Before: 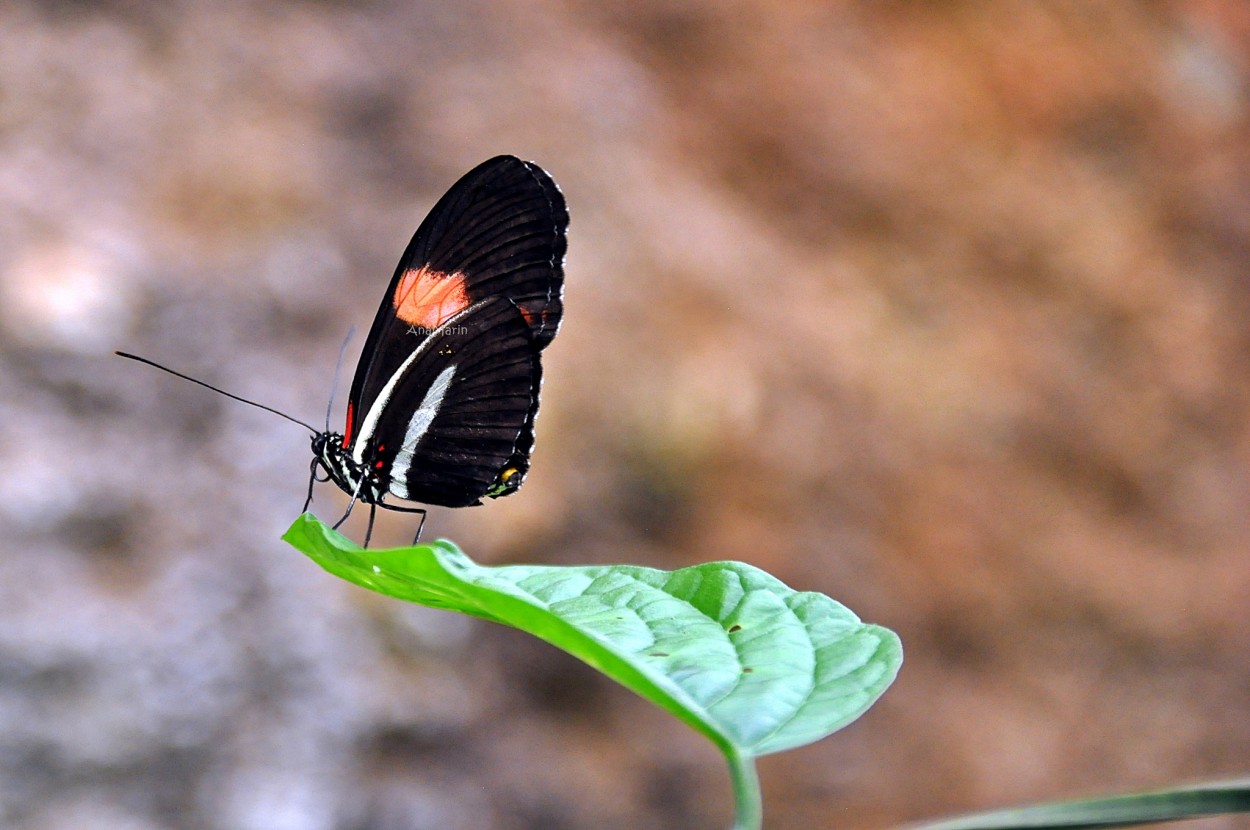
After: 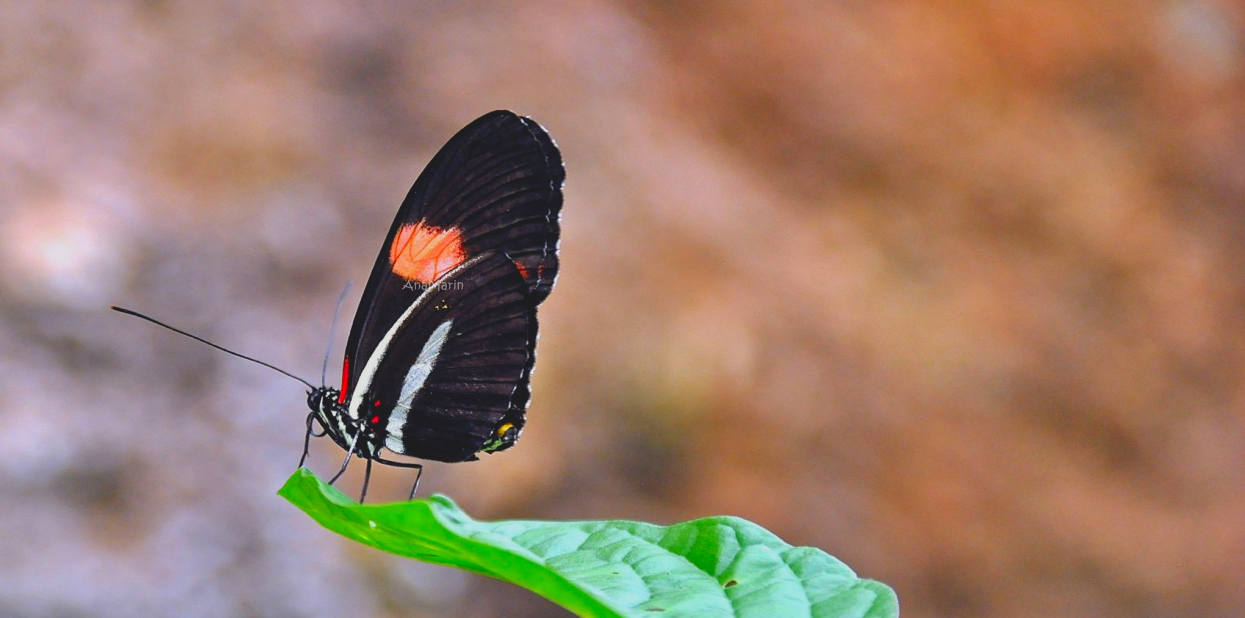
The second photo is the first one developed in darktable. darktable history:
crop: left 0.369%, top 5.508%, bottom 19.915%
contrast brightness saturation: contrast -0.209, saturation 0.185
